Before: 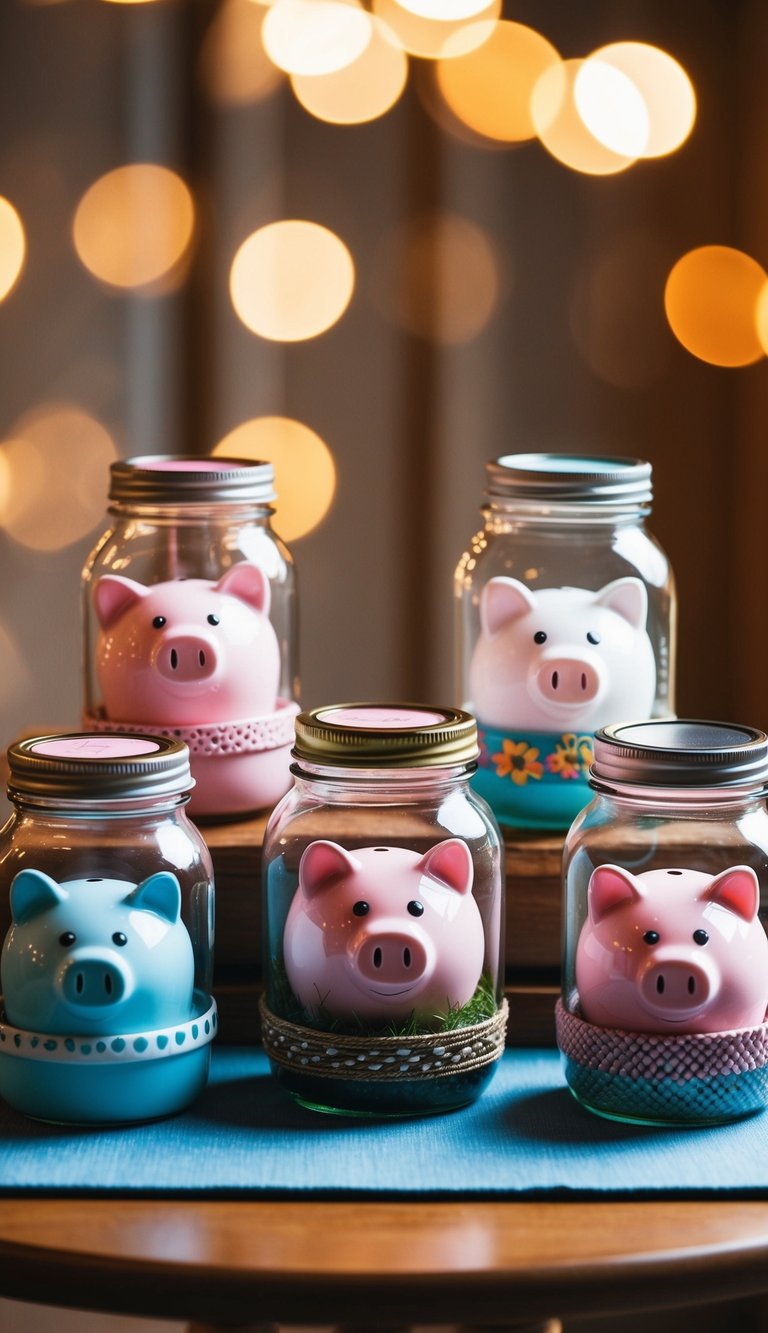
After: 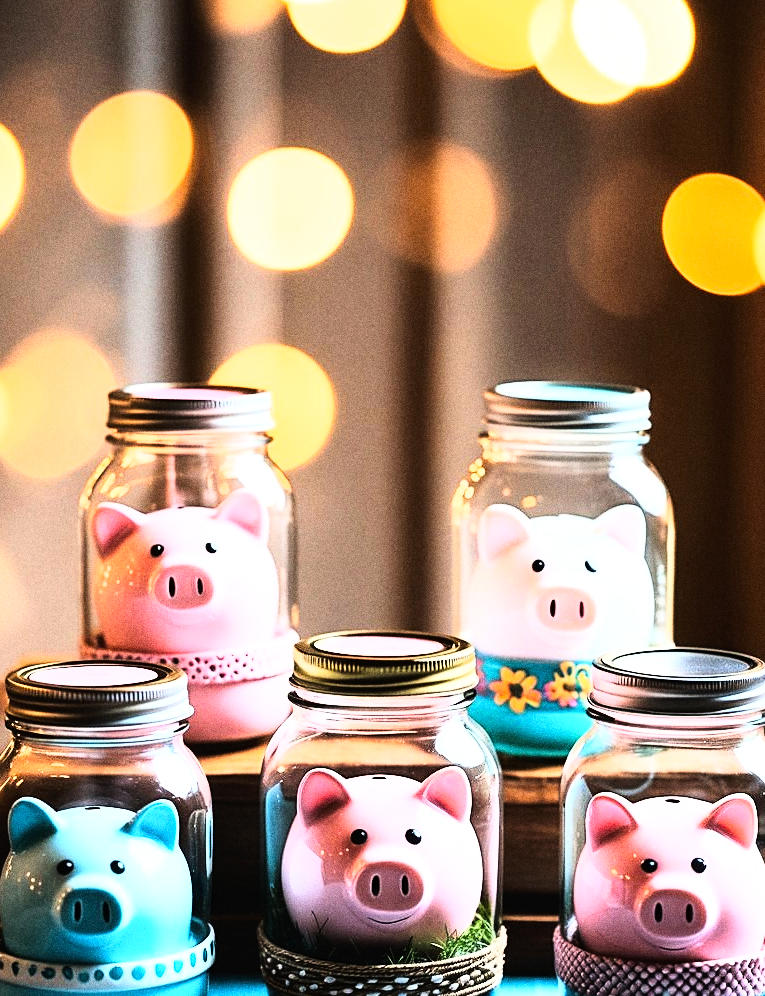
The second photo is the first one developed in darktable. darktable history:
sharpen: on, module defaults
exposure: black level correction 0.001, exposure 0.5 EV, compensate exposure bias true, compensate highlight preservation false
grain: coarseness 0.09 ISO, strength 40%
crop: left 0.387%, top 5.469%, bottom 19.809%
tone equalizer: on, module defaults
rgb curve: curves: ch0 [(0, 0) (0.21, 0.15) (0.24, 0.21) (0.5, 0.75) (0.75, 0.96) (0.89, 0.99) (1, 1)]; ch1 [(0, 0.02) (0.21, 0.13) (0.25, 0.2) (0.5, 0.67) (0.75, 0.9) (0.89, 0.97) (1, 1)]; ch2 [(0, 0.02) (0.21, 0.13) (0.25, 0.2) (0.5, 0.67) (0.75, 0.9) (0.89, 0.97) (1, 1)], compensate middle gray true
rgb levels: preserve colors max RGB
tone curve: curves: ch0 [(0, 0) (0.003, 0.014) (0.011, 0.019) (0.025, 0.029) (0.044, 0.047) (0.069, 0.071) (0.1, 0.101) (0.136, 0.131) (0.177, 0.166) (0.224, 0.212) (0.277, 0.263) (0.335, 0.32) (0.399, 0.387) (0.468, 0.459) (0.543, 0.541) (0.623, 0.626) (0.709, 0.717) (0.801, 0.813) (0.898, 0.909) (1, 1)], preserve colors none
